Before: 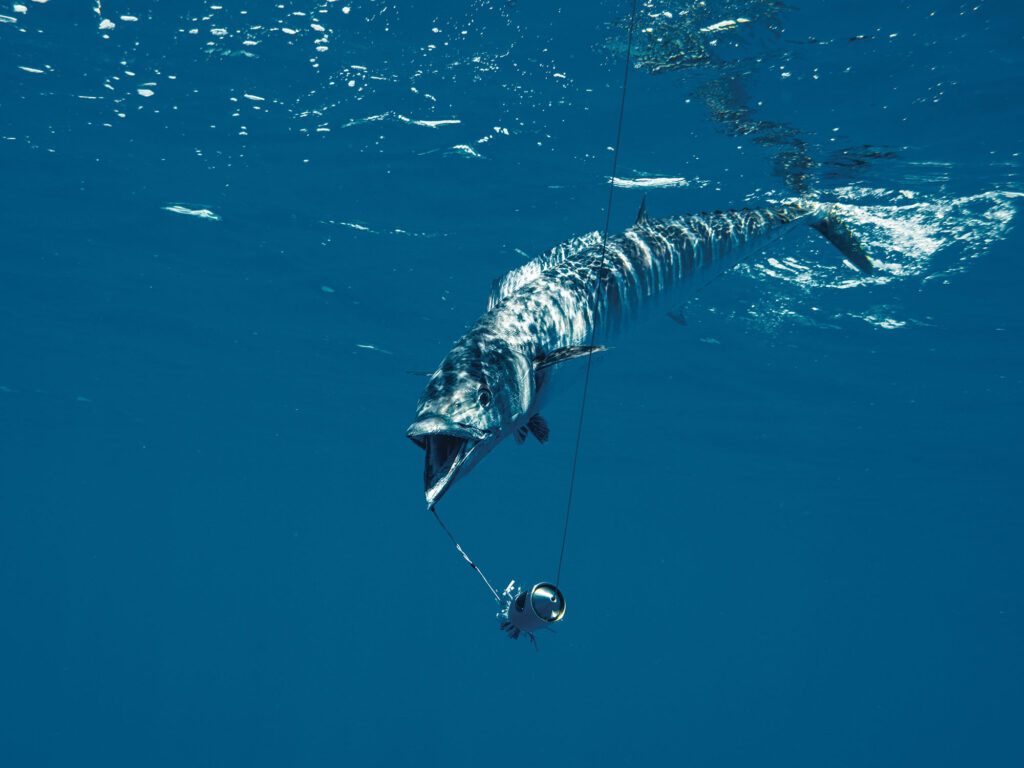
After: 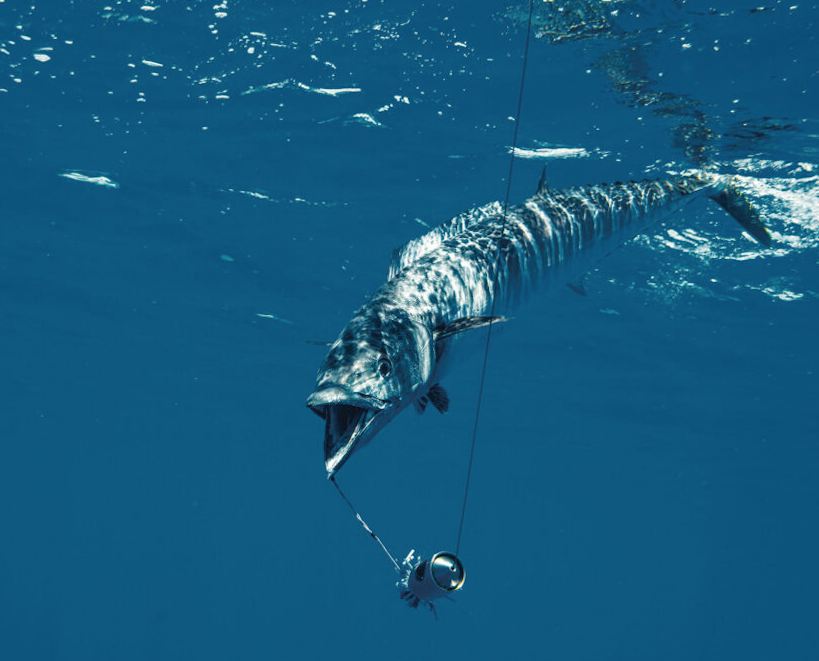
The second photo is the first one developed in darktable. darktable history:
rotate and perspective: rotation 0.174°, lens shift (vertical) 0.013, lens shift (horizontal) 0.019, shear 0.001, automatic cropping original format, crop left 0.007, crop right 0.991, crop top 0.016, crop bottom 0.997
crop: left 9.929%, top 3.475%, right 9.188%, bottom 9.529%
contrast brightness saturation: saturation -0.04
